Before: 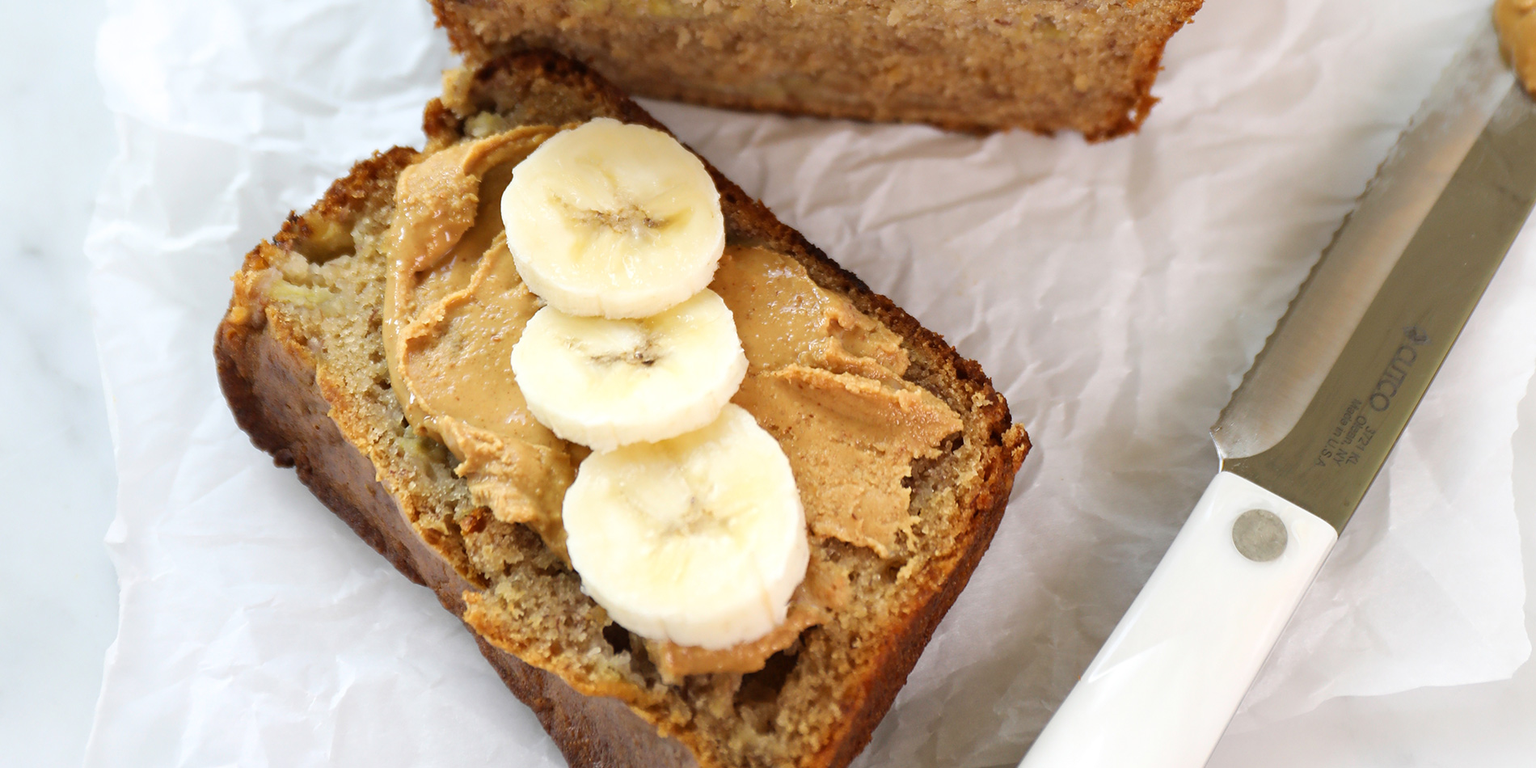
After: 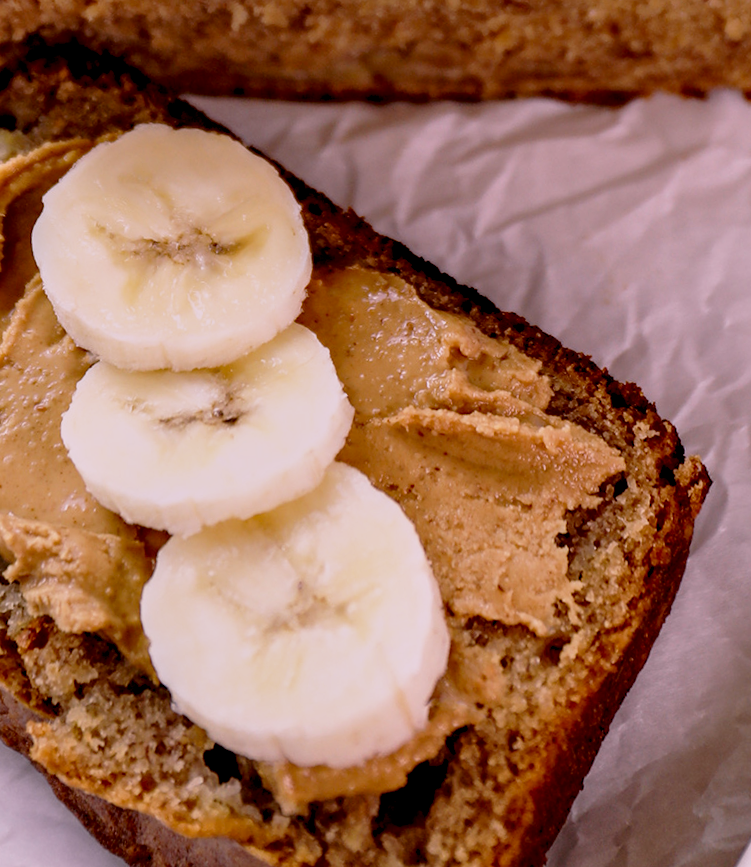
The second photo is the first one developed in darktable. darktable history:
white balance: red 1.188, blue 1.11
filmic rgb: middle gray luminance 29%, black relative exposure -10.3 EV, white relative exposure 5.5 EV, threshold 6 EV, target black luminance 0%, hardness 3.95, latitude 2.04%, contrast 1.132, highlights saturation mix 5%, shadows ↔ highlights balance 15.11%, add noise in highlights 0, preserve chrominance no, color science v3 (2019), use custom middle-gray values true, iterations of high-quality reconstruction 0, contrast in highlights soft, enable highlight reconstruction true
exposure: exposure -0.153 EV, compensate highlight preservation false
tone curve: curves: ch0 [(0, 0) (0.003, 0.005) (0.011, 0.016) (0.025, 0.036) (0.044, 0.071) (0.069, 0.112) (0.1, 0.149) (0.136, 0.187) (0.177, 0.228) (0.224, 0.272) (0.277, 0.32) (0.335, 0.374) (0.399, 0.429) (0.468, 0.479) (0.543, 0.538) (0.623, 0.609) (0.709, 0.697) (0.801, 0.789) (0.898, 0.876) (1, 1)], preserve colors none
local contrast: detail 160%
rotate and perspective: rotation -5°, crop left 0.05, crop right 0.952, crop top 0.11, crop bottom 0.89
crop: left 28.583%, right 29.231%
haze removal: compatibility mode true, adaptive false
